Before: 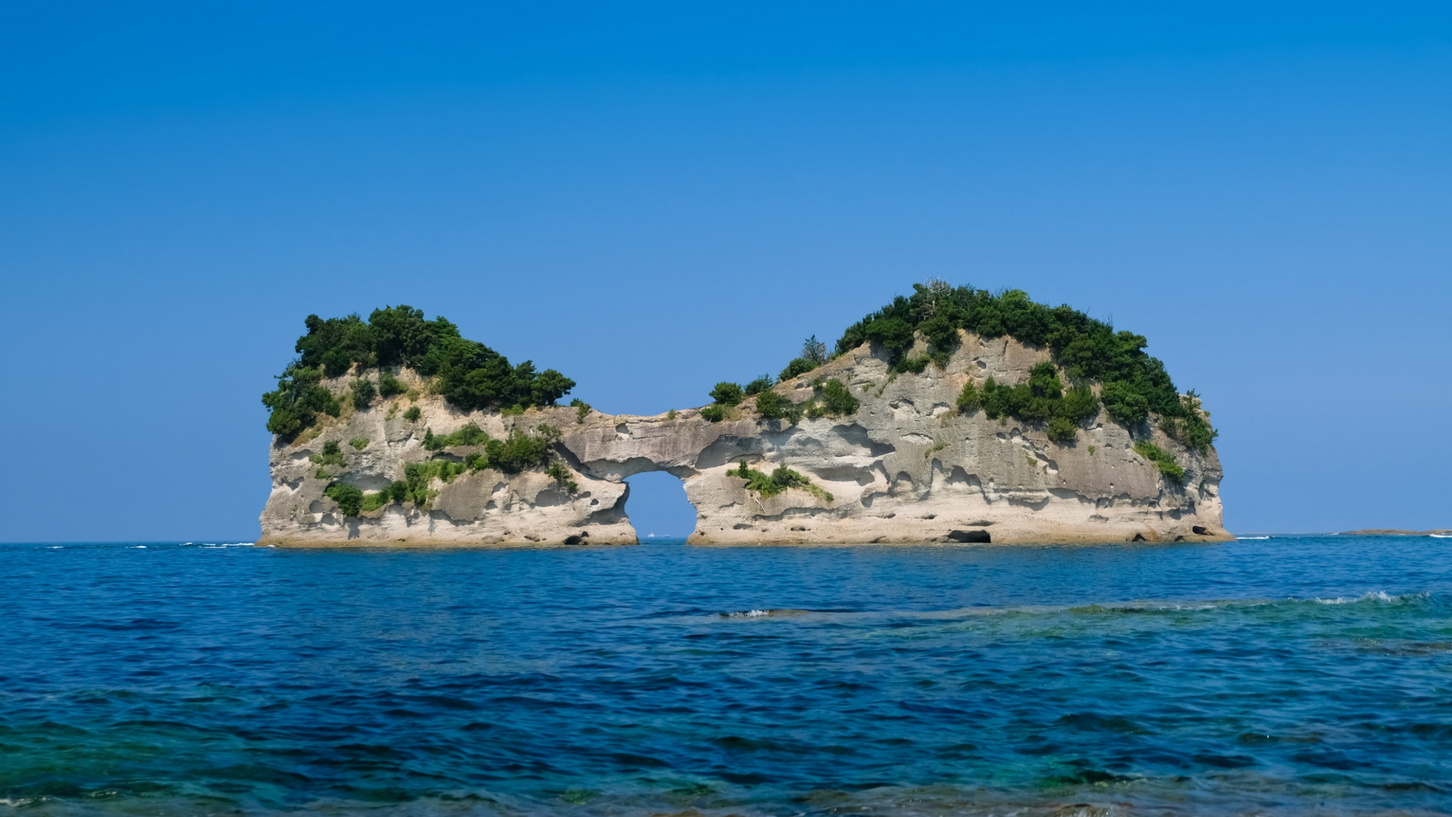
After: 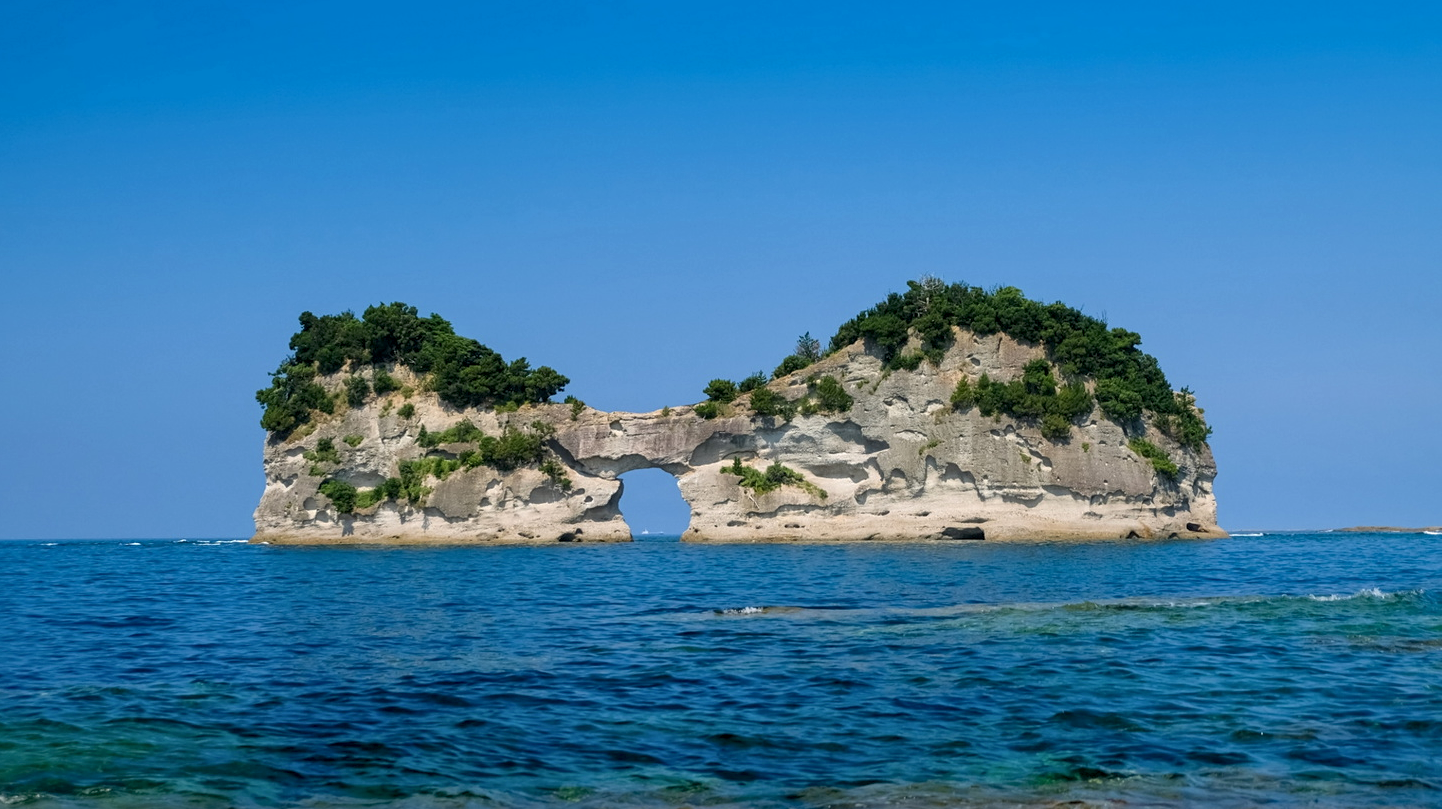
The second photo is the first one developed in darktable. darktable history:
crop: left 0.434%, top 0.485%, right 0.244%, bottom 0.386%
exposure: compensate highlight preservation false
local contrast: detail 130%
shadows and highlights: on, module defaults
sharpen: amount 0.2
